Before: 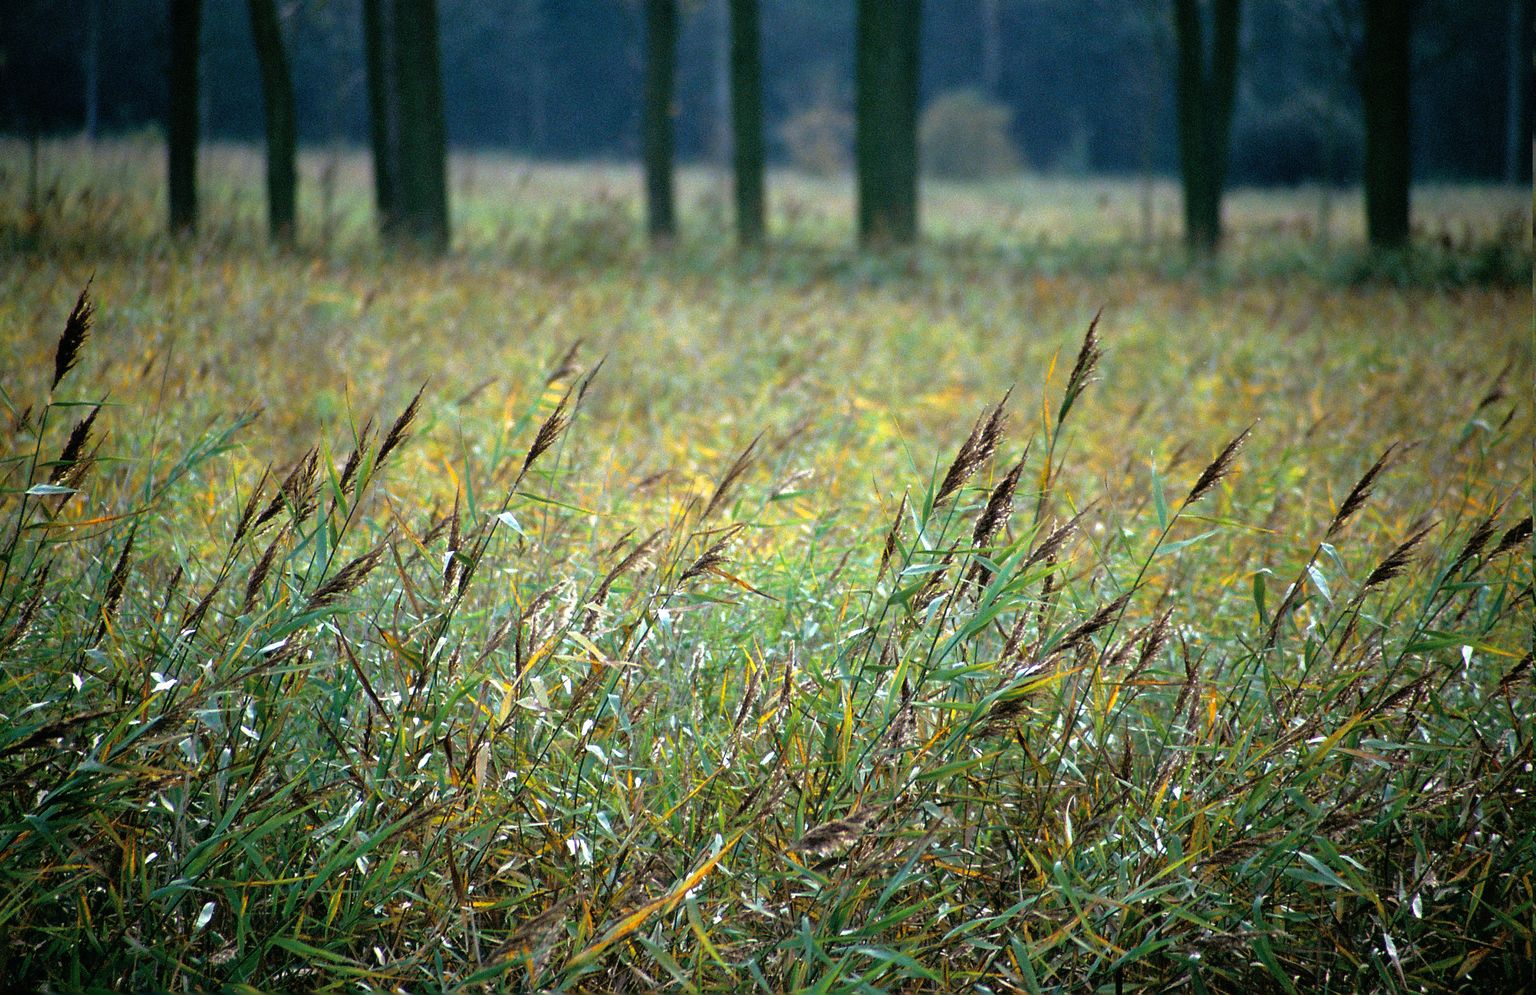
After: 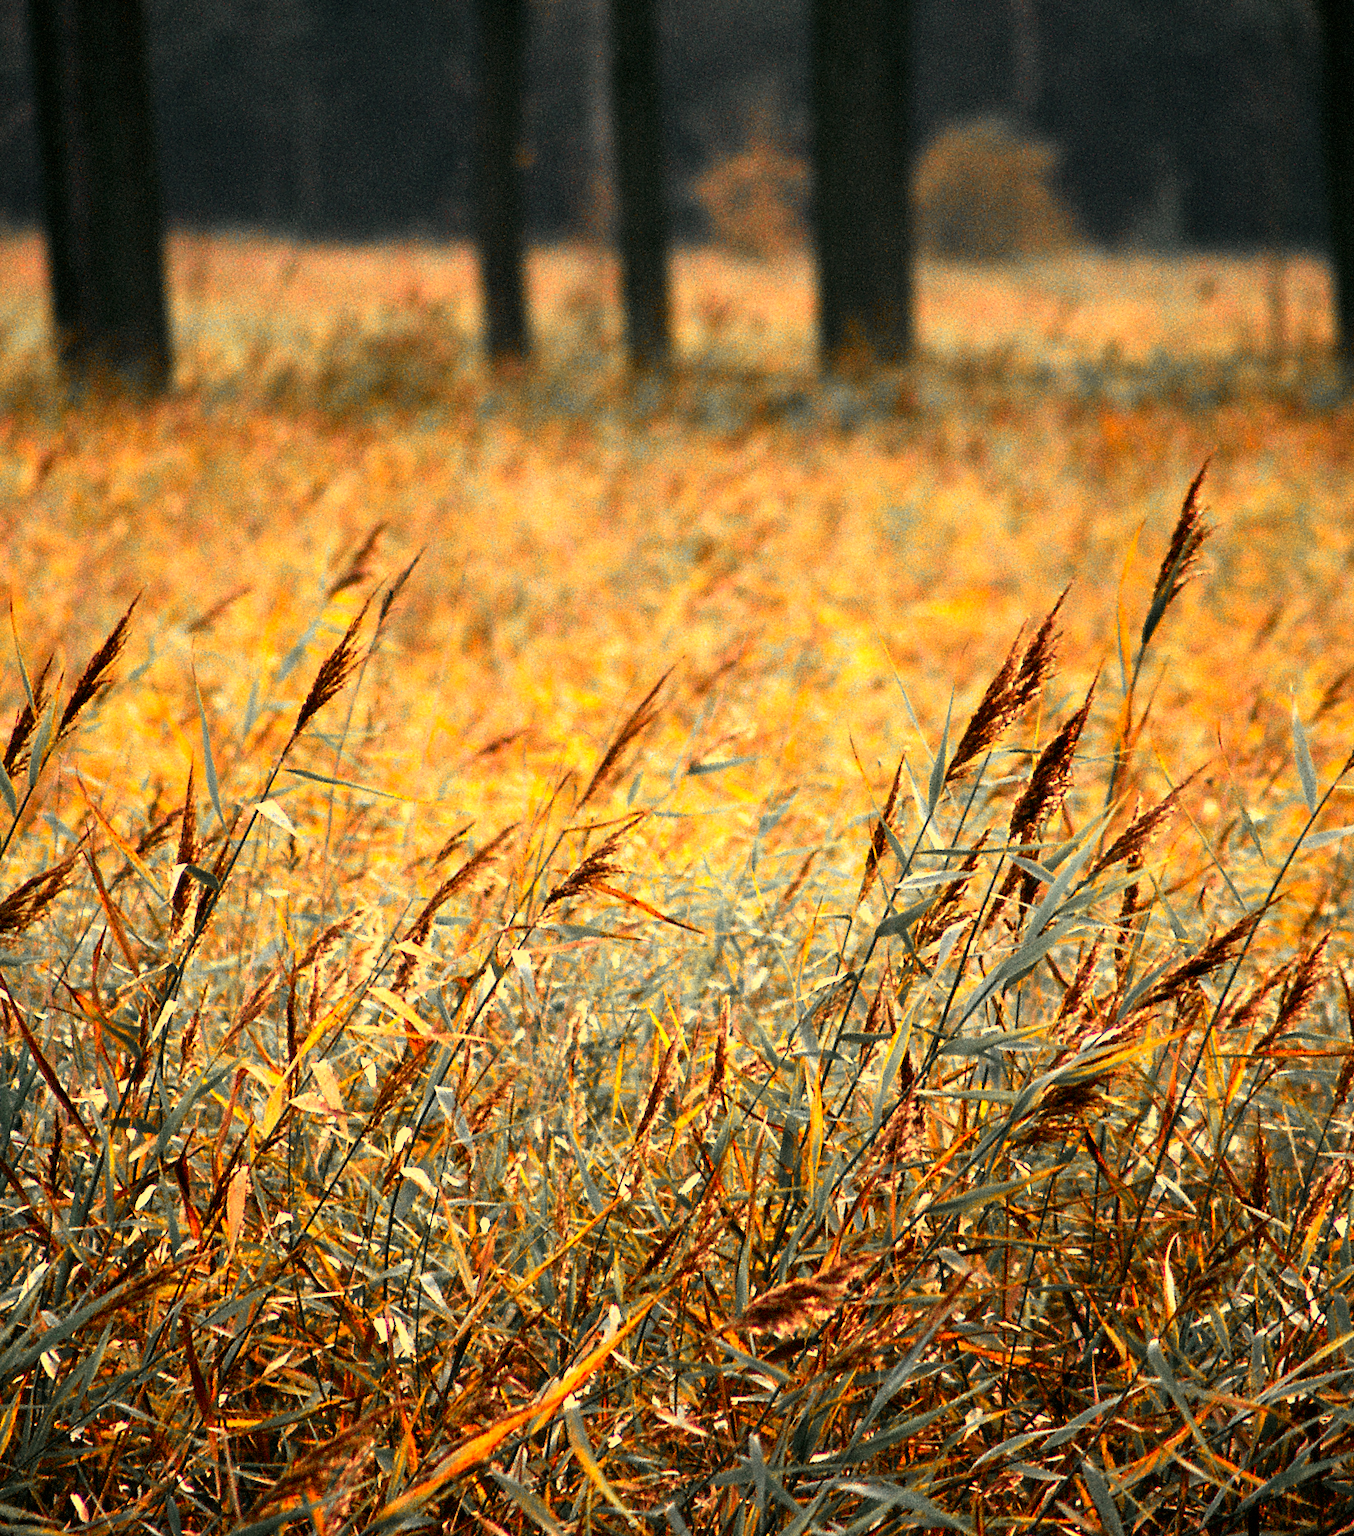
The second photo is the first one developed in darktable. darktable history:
contrast brightness saturation: contrast 0.19, brightness -0.11, saturation 0.21
rotate and perspective: rotation -1°, crop left 0.011, crop right 0.989, crop top 0.025, crop bottom 0.975
color zones: curves: ch1 [(0, 0.638) (0.193, 0.442) (0.286, 0.15) (0.429, 0.14) (0.571, 0.142) (0.714, 0.154) (0.857, 0.175) (1, 0.638)]
white balance: red 1.467, blue 0.684
crop: left 21.674%, right 22.086%
